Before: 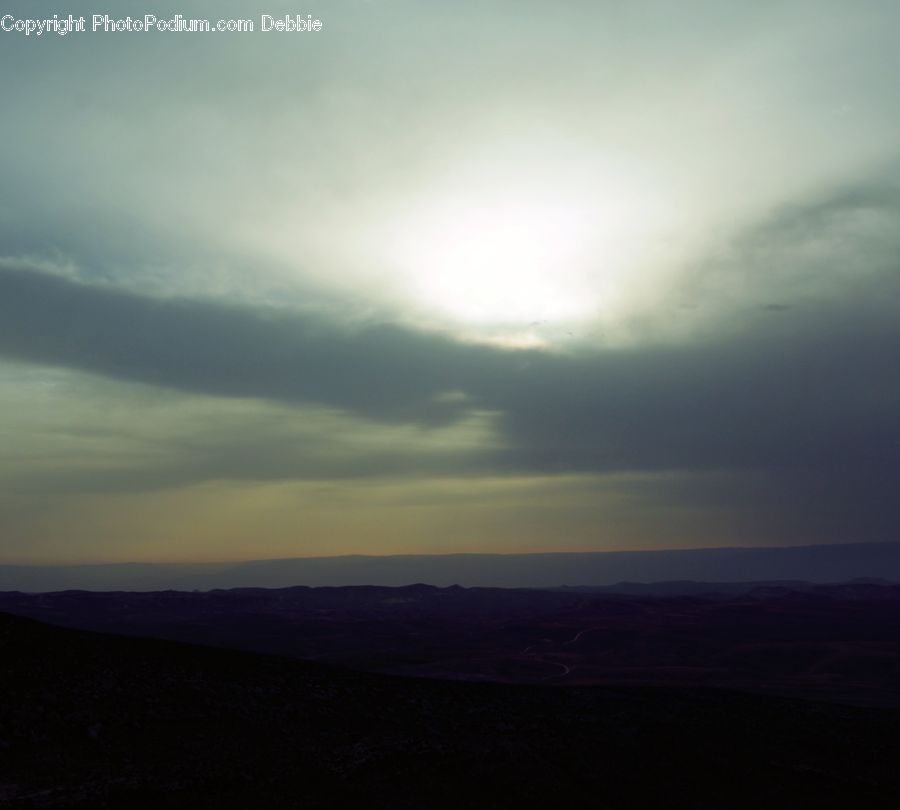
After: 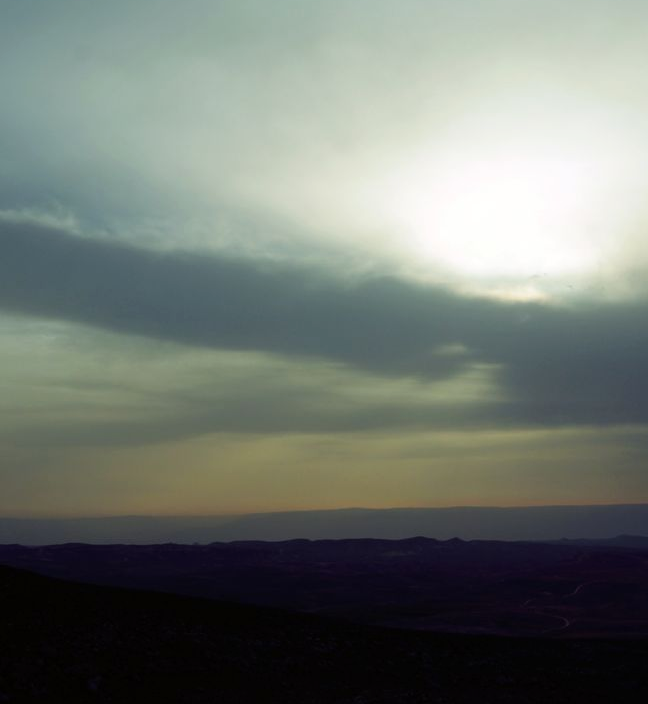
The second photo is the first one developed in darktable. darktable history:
contrast brightness saturation: contrast 0.08, saturation 0.02
crop: top 5.803%, right 27.864%, bottom 5.804%
